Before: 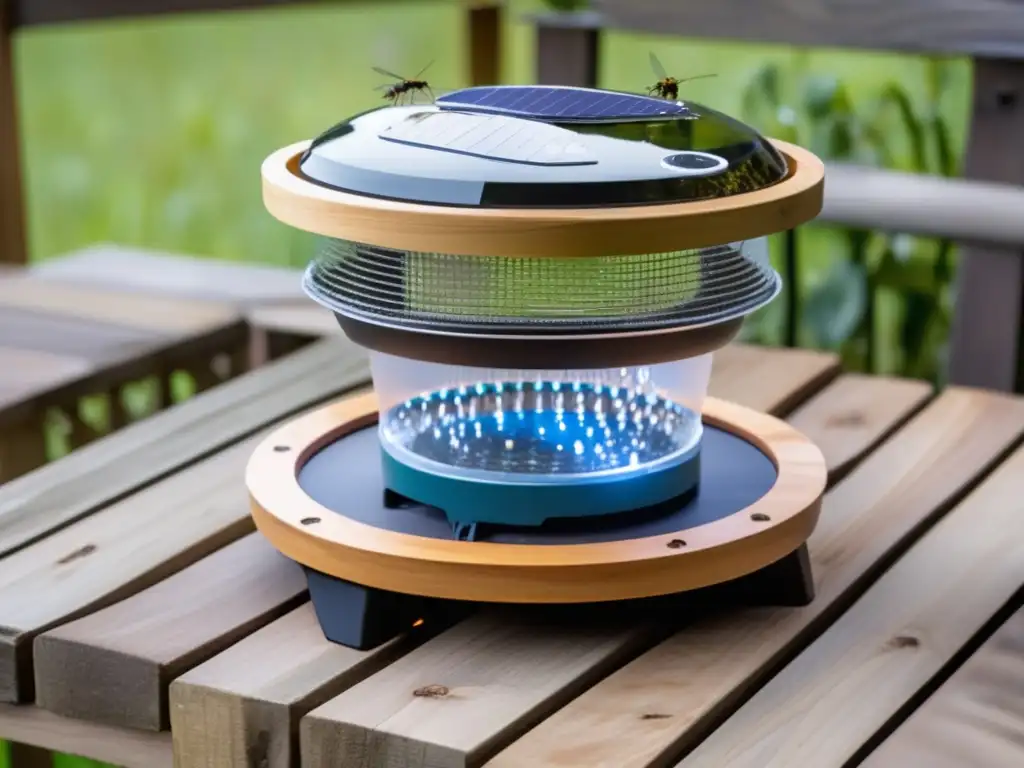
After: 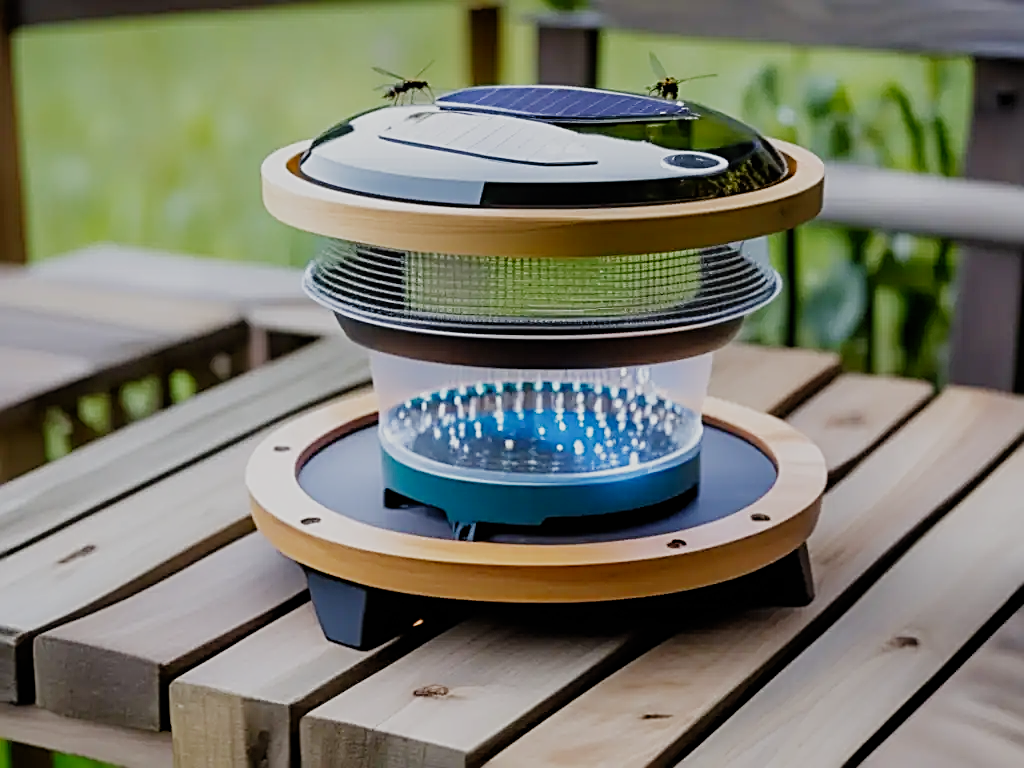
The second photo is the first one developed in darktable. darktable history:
filmic rgb: black relative exposure -7.65 EV, white relative exposure 4.56 EV, threshold 3.06 EV, hardness 3.61, add noise in highlights 0.002, preserve chrominance no, color science v3 (2019), use custom middle-gray values true, contrast in highlights soft, enable highlight reconstruction true
sharpen: radius 2.58, amount 0.692
